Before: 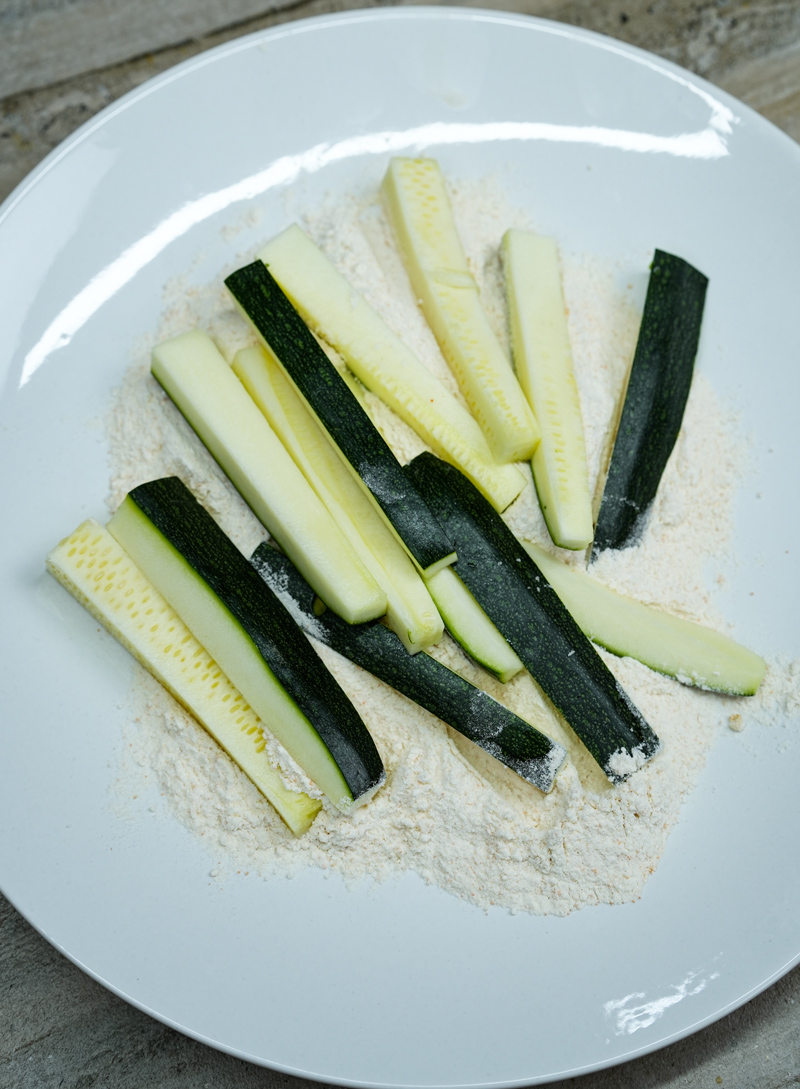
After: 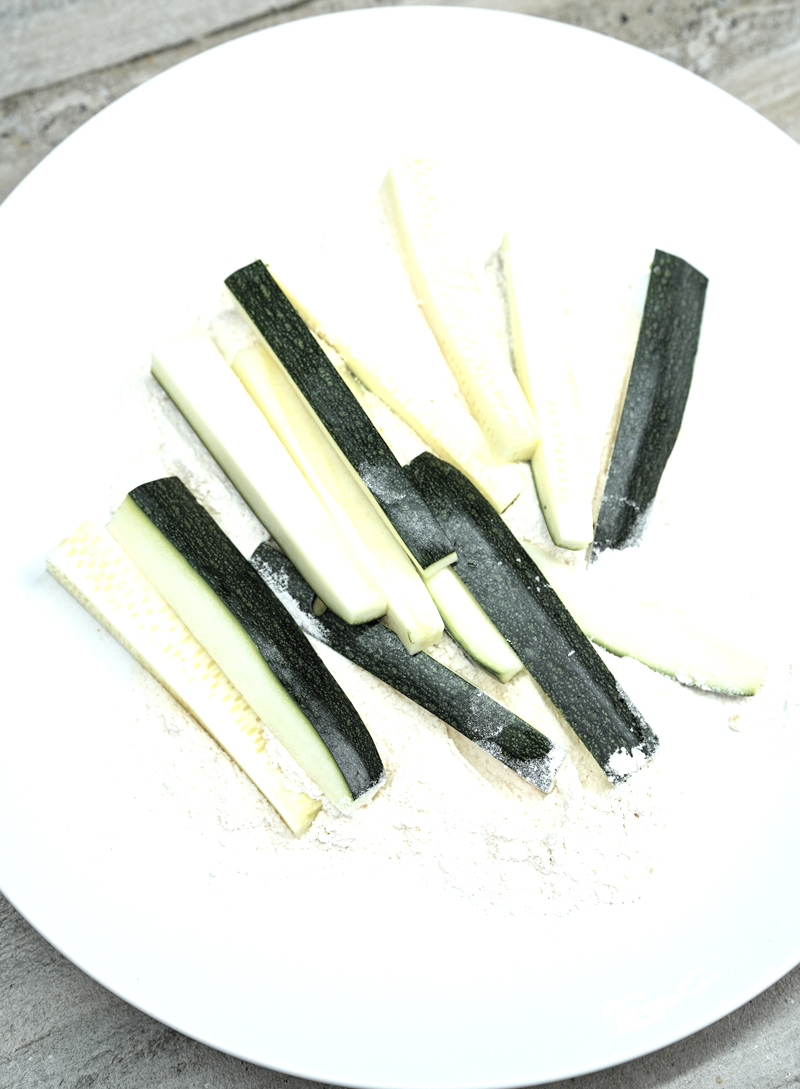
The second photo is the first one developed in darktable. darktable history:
exposure: black level correction 0.001, exposure 1.05 EV, compensate exposure bias true, compensate highlight preservation false
contrast brightness saturation: brightness 0.18, saturation -0.5
